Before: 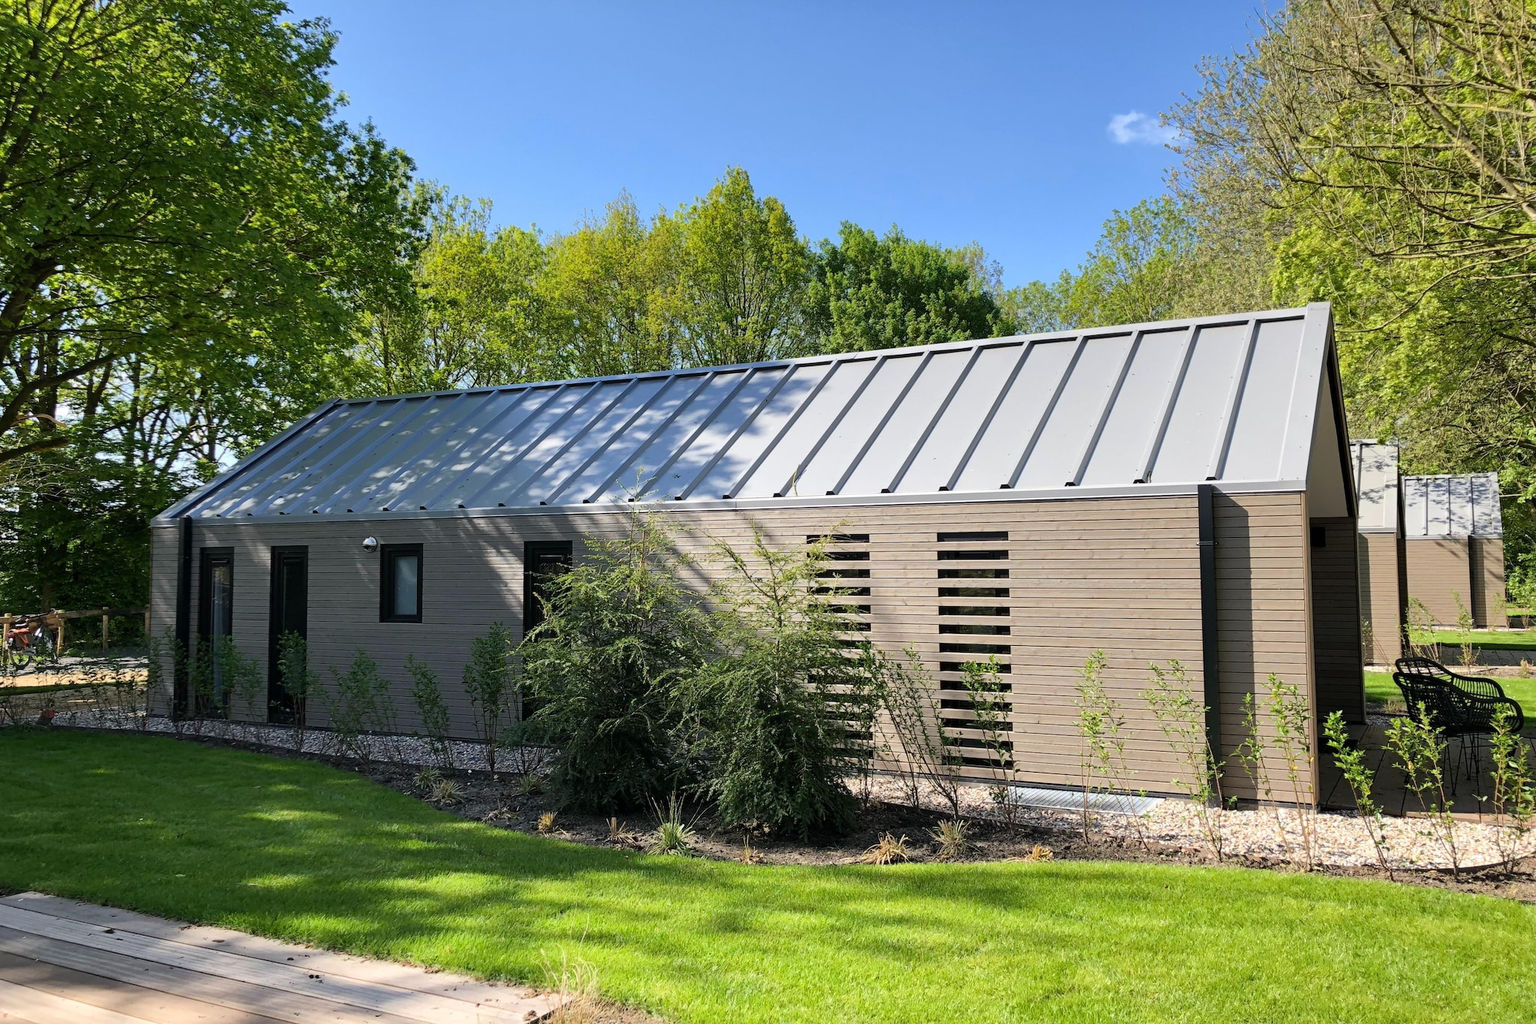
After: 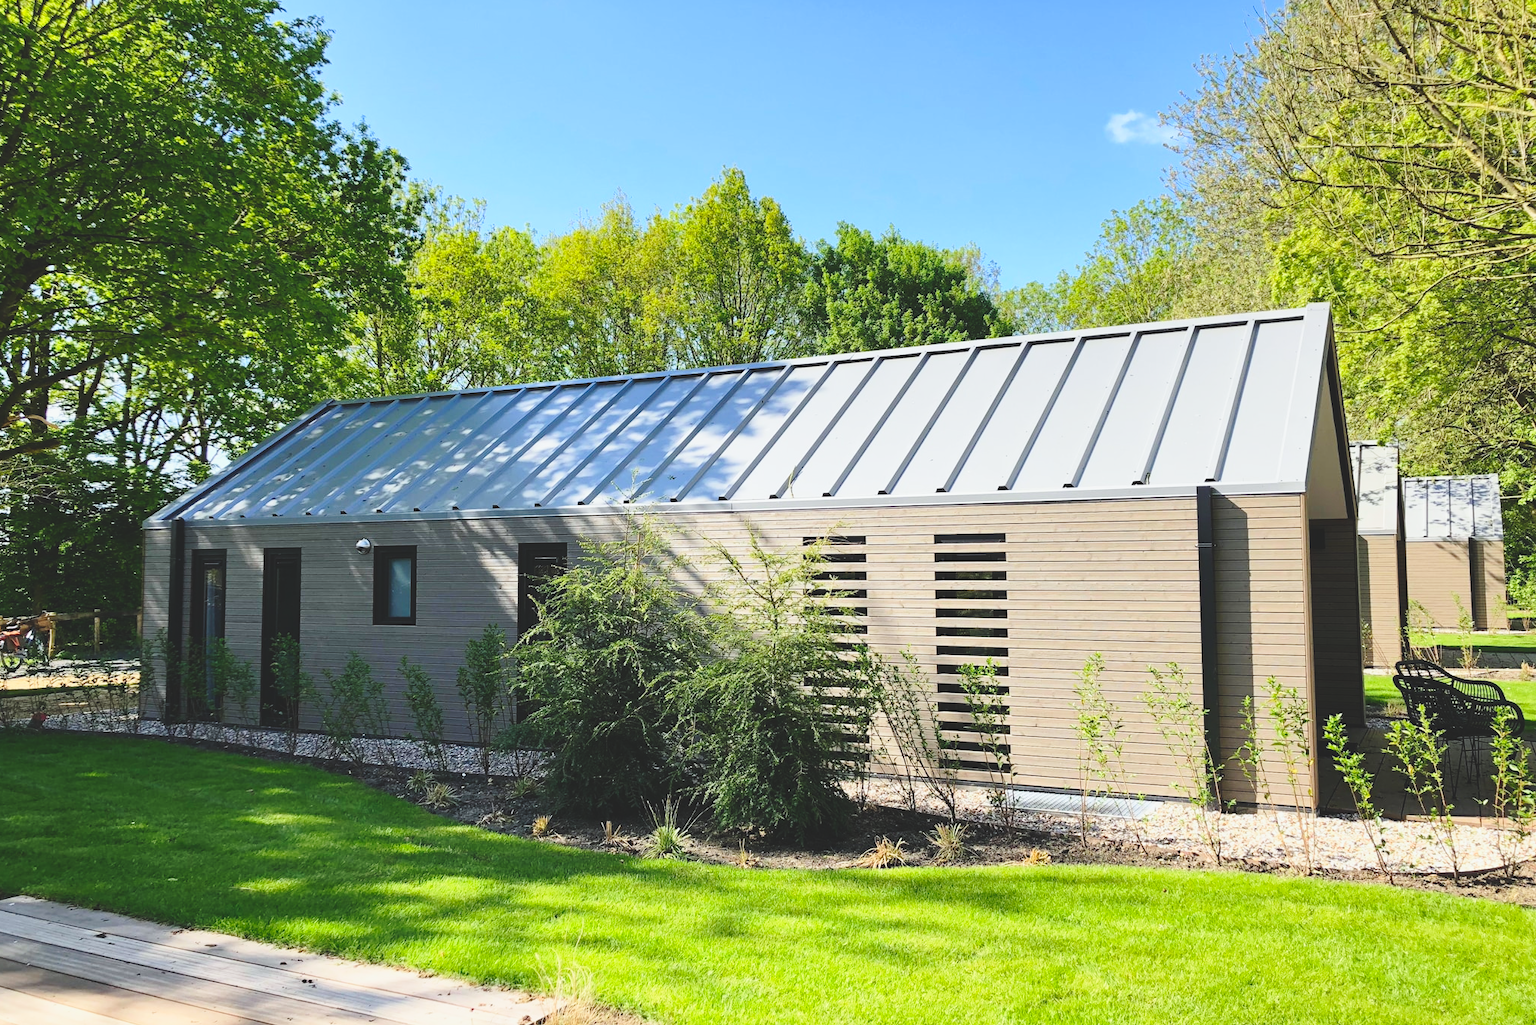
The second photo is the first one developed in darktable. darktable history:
exposure: black level correction -0.036, exposure -0.497 EV, compensate highlight preservation false
contrast brightness saturation: contrast 0.16, saturation 0.32
white balance: red 0.978, blue 0.999
crop and rotate: left 0.614%, top 0.179%, bottom 0.309%
base curve: curves: ch0 [(0, 0) (0.028, 0.03) (0.121, 0.232) (0.46, 0.748) (0.859, 0.968) (1, 1)], preserve colors none
